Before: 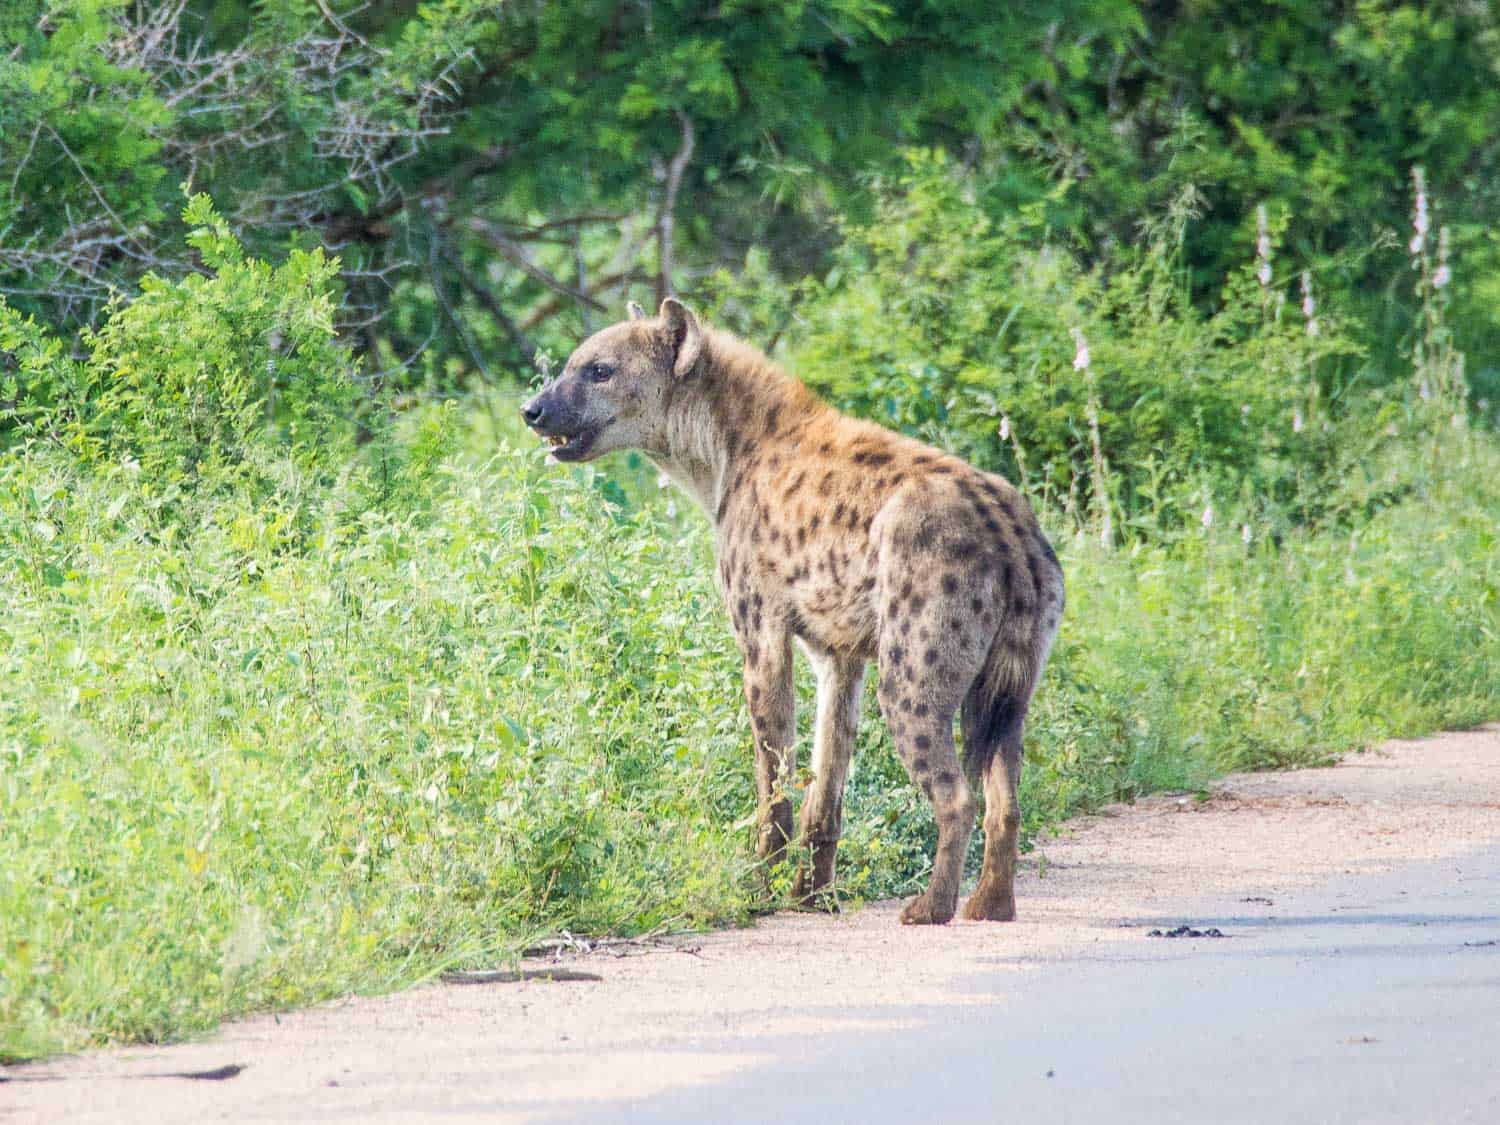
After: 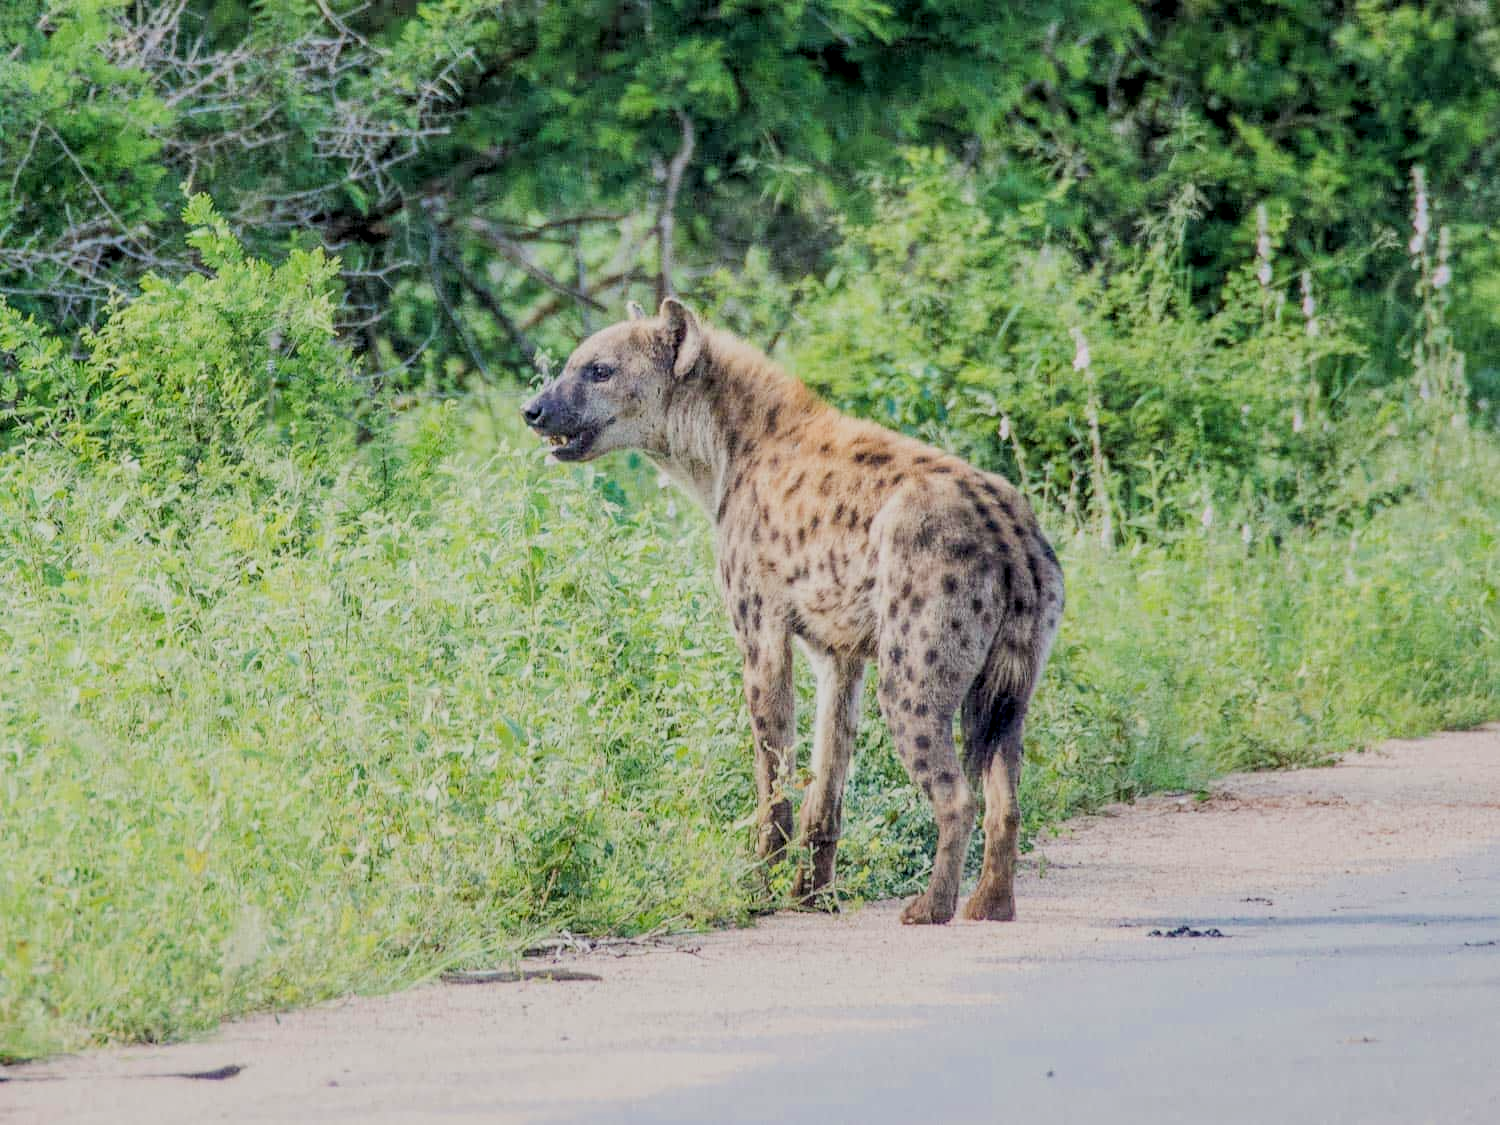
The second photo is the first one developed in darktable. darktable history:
filmic rgb: middle gray luminance 29.88%, black relative exposure -8.94 EV, white relative exposure 6.99 EV, target black luminance 0%, hardness 2.91, latitude 2.26%, contrast 0.96, highlights saturation mix 6.4%, shadows ↔ highlights balance 11.67%
local contrast: detail 130%
